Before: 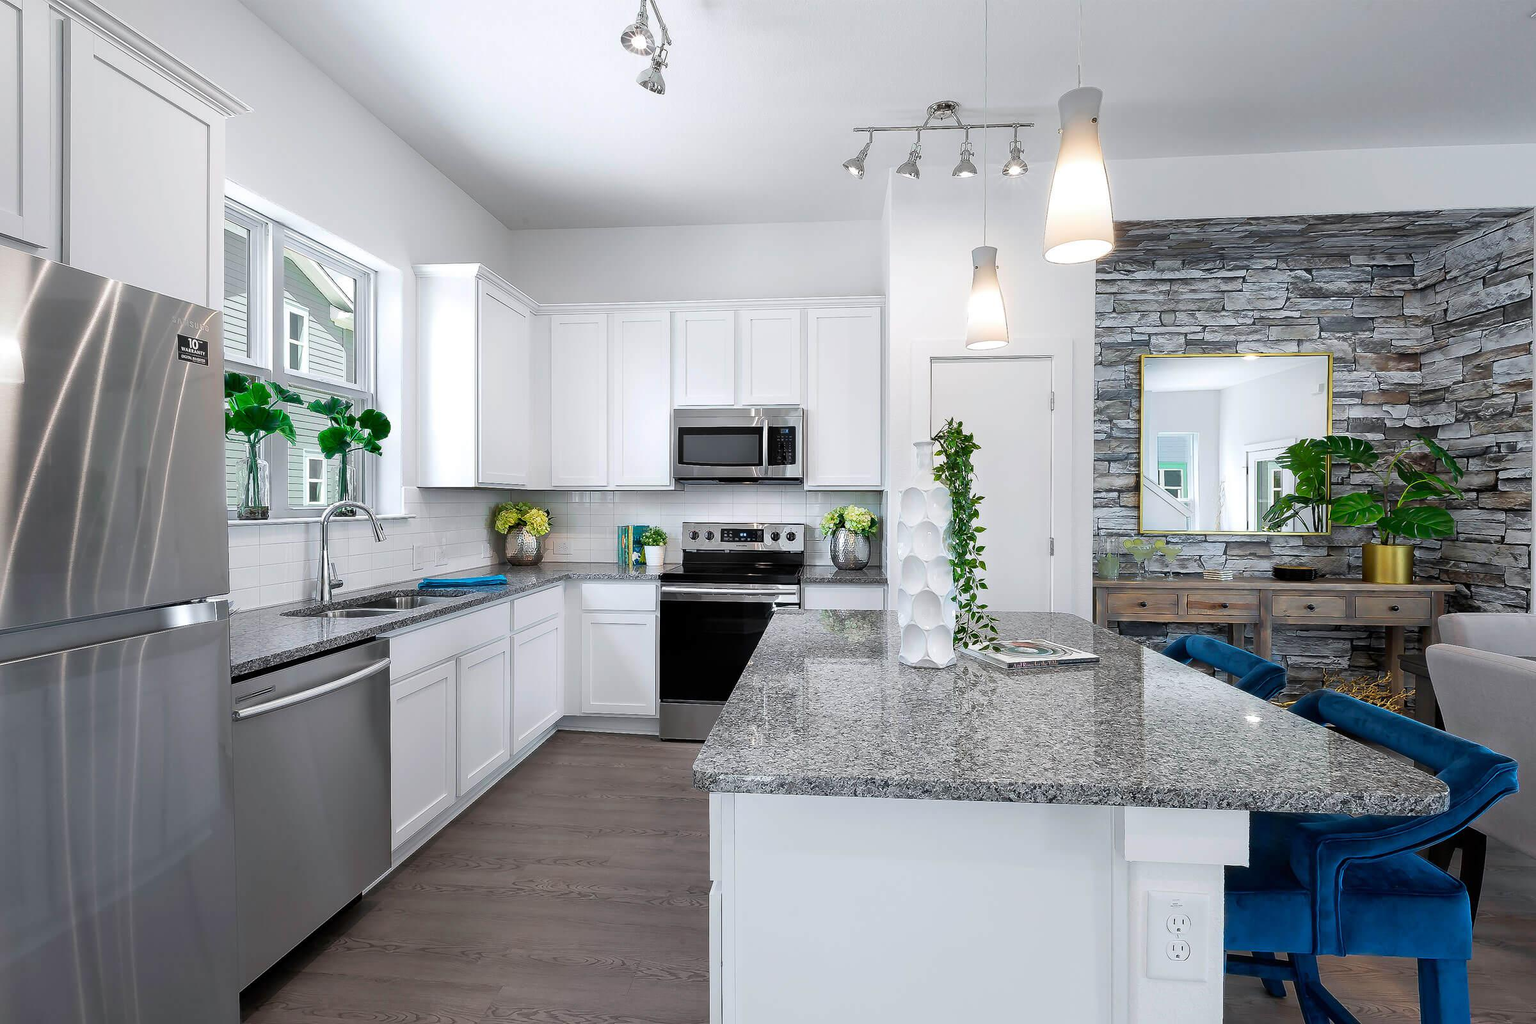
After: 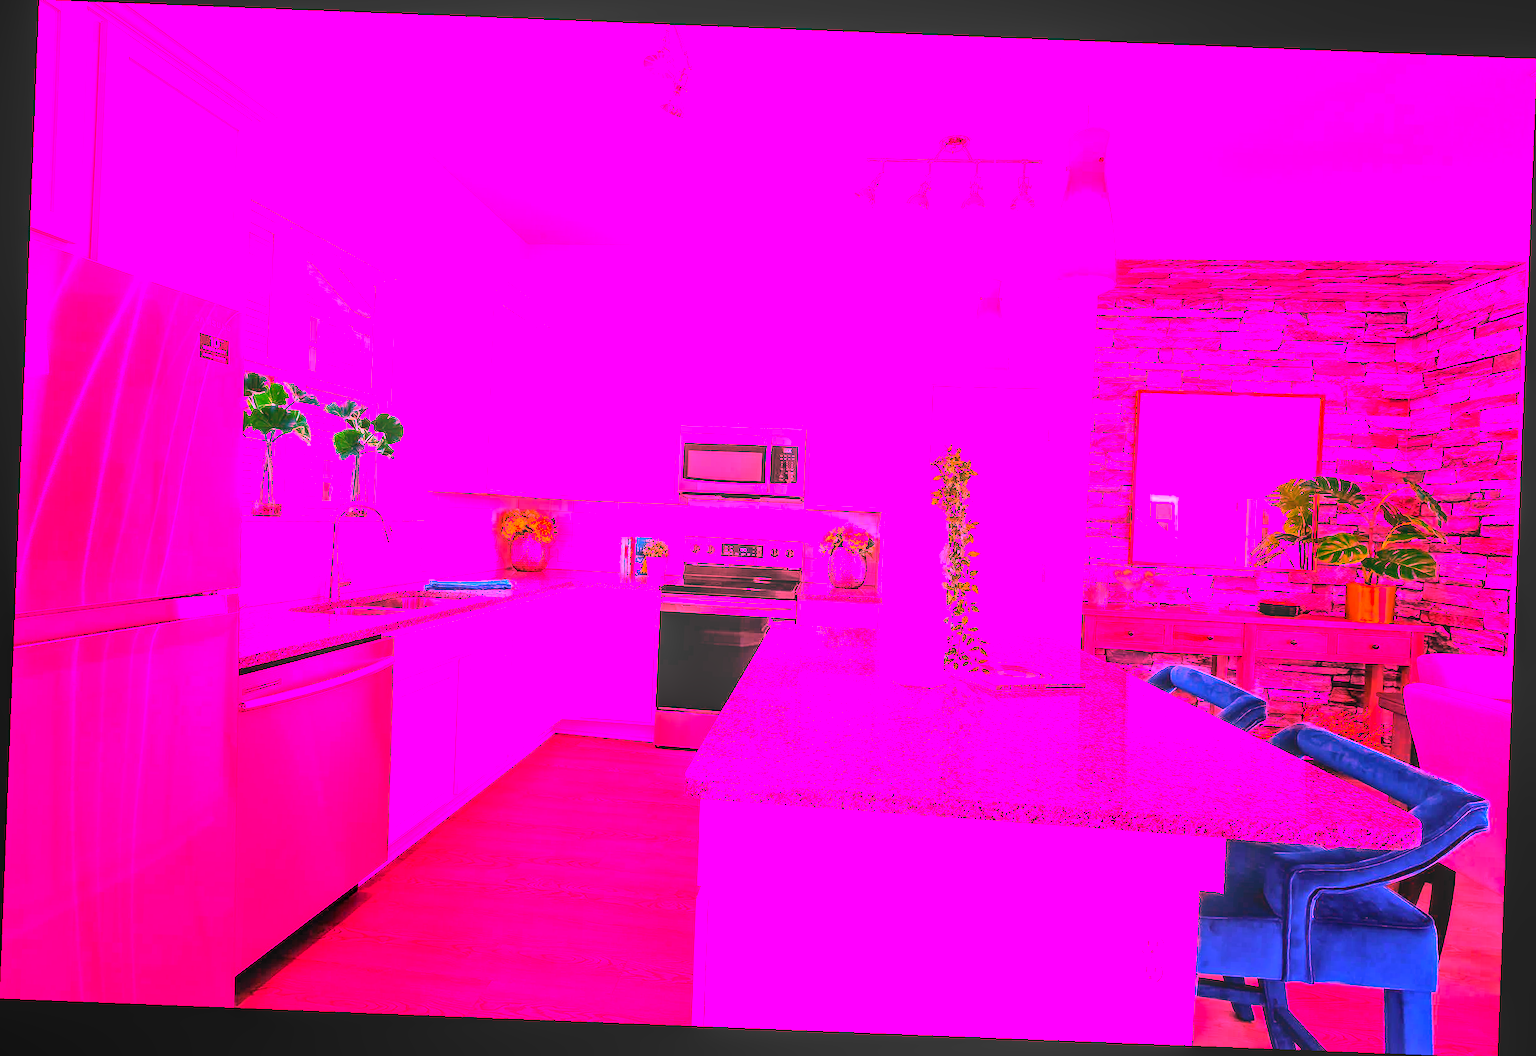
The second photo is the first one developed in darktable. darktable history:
rotate and perspective: rotation 2.27°, automatic cropping off
white balance: red 4.26, blue 1.802
color balance rgb: perceptual saturation grading › global saturation 20%, global vibrance 10%
local contrast: on, module defaults
